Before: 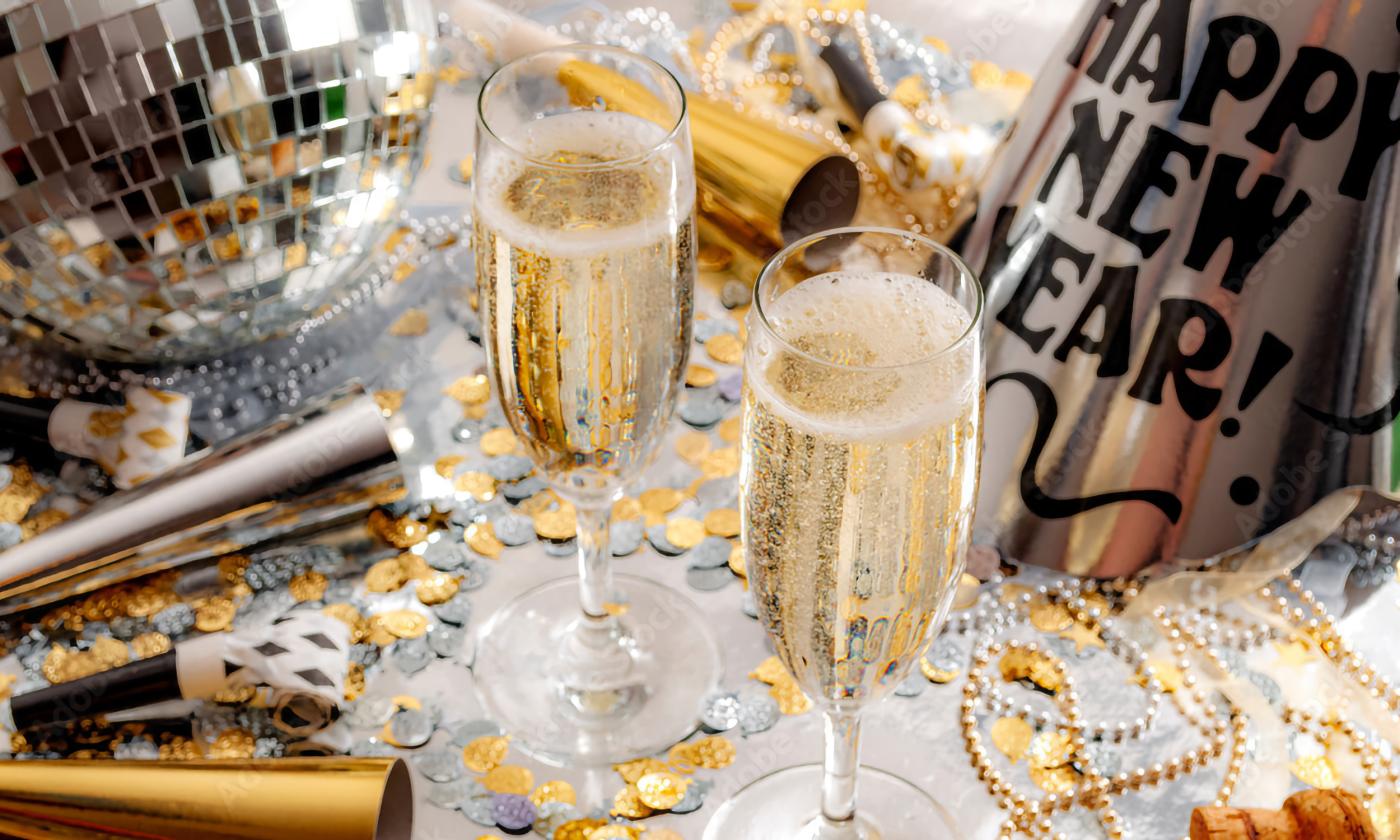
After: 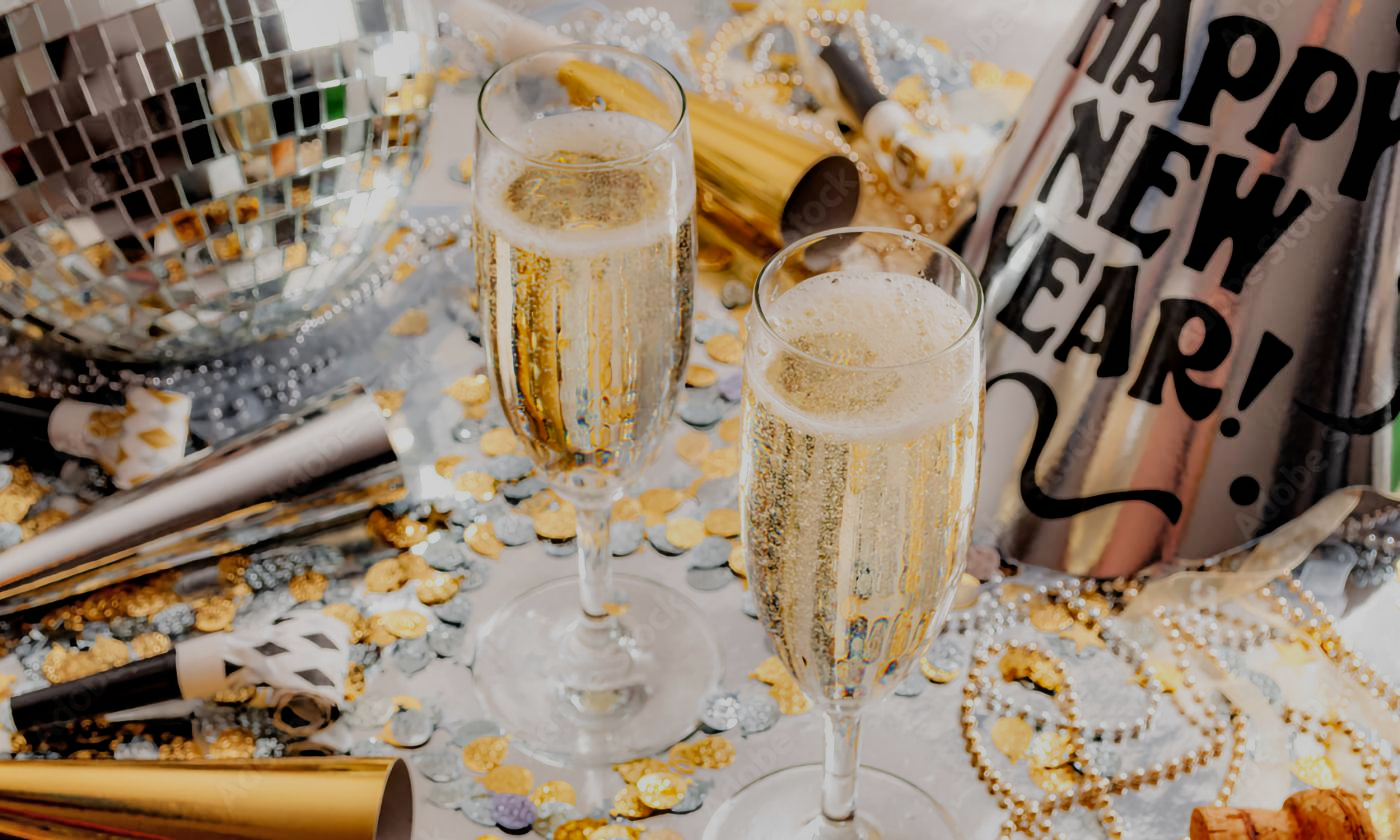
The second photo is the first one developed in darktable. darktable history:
shadows and highlights: low approximation 0.01, soften with gaussian
filmic rgb: black relative exposure -16 EV, white relative exposure 6.13 EV, threshold 3.06 EV, hardness 5.21, enable highlight reconstruction true
tone equalizer: on, module defaults
